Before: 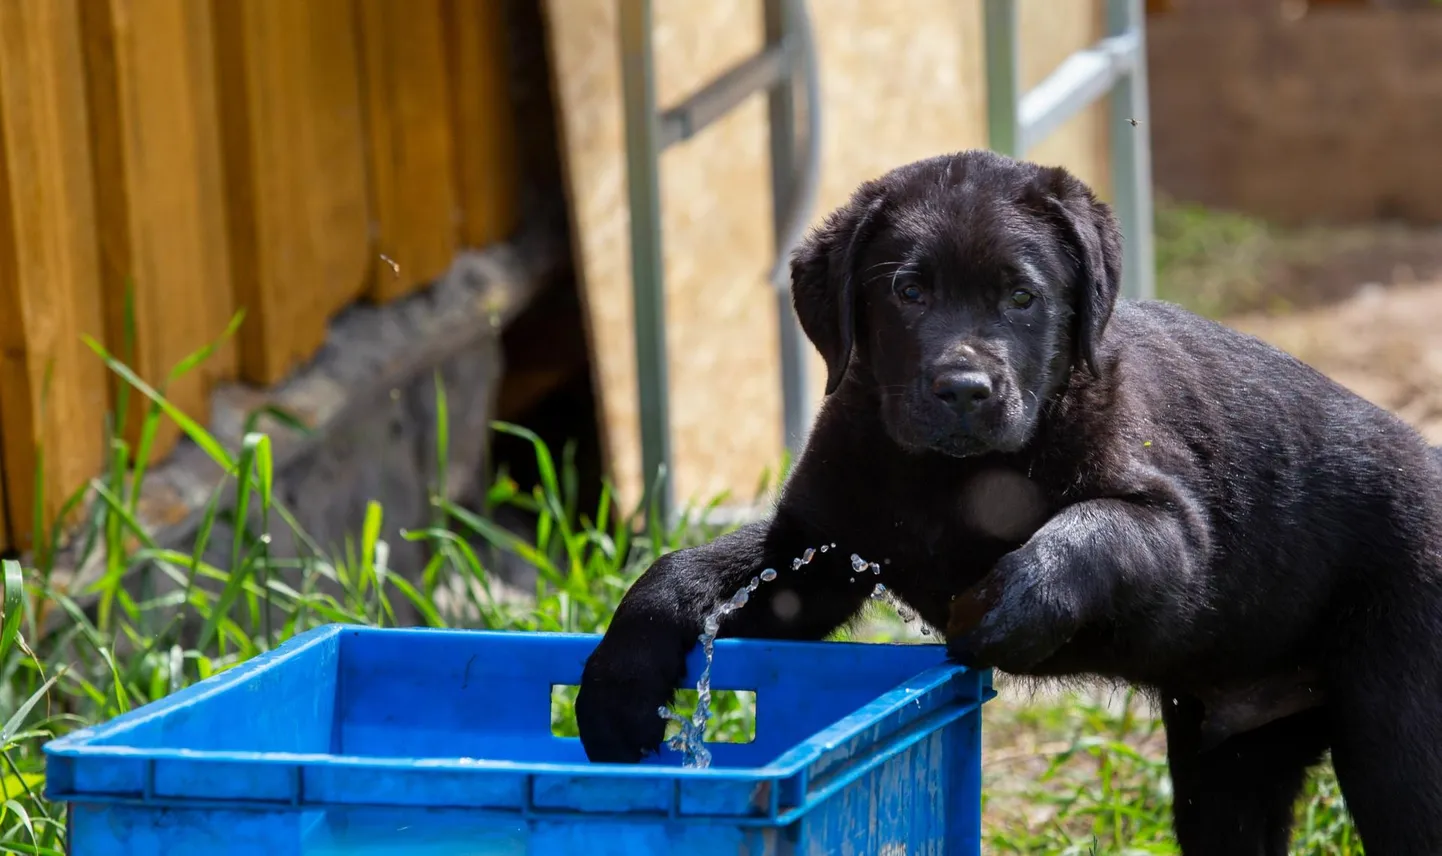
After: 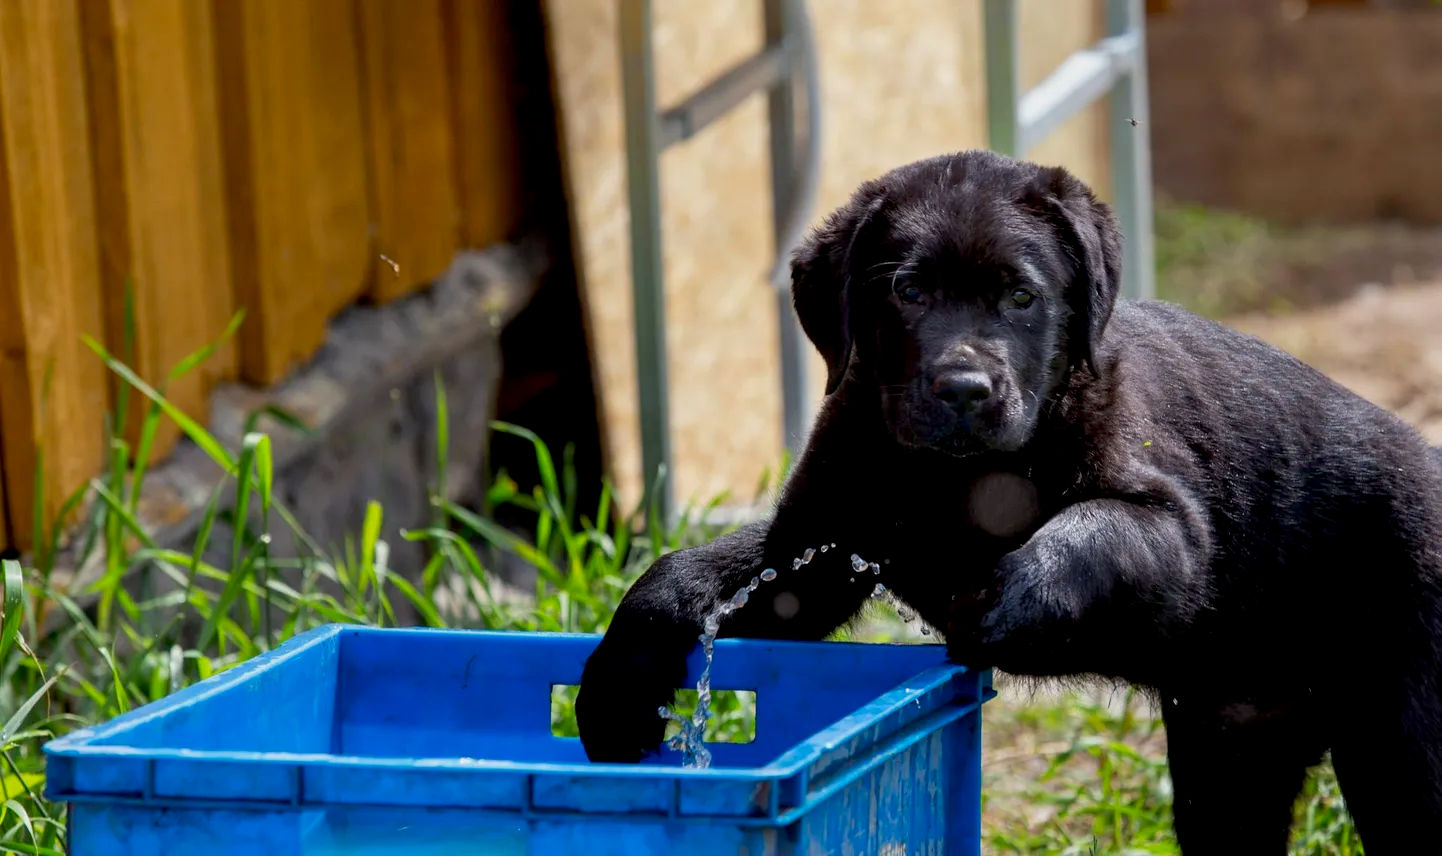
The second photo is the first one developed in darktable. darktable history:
exposure: black level correction 0.009, exposure -0.167 EV, compensate highlight preservation false
